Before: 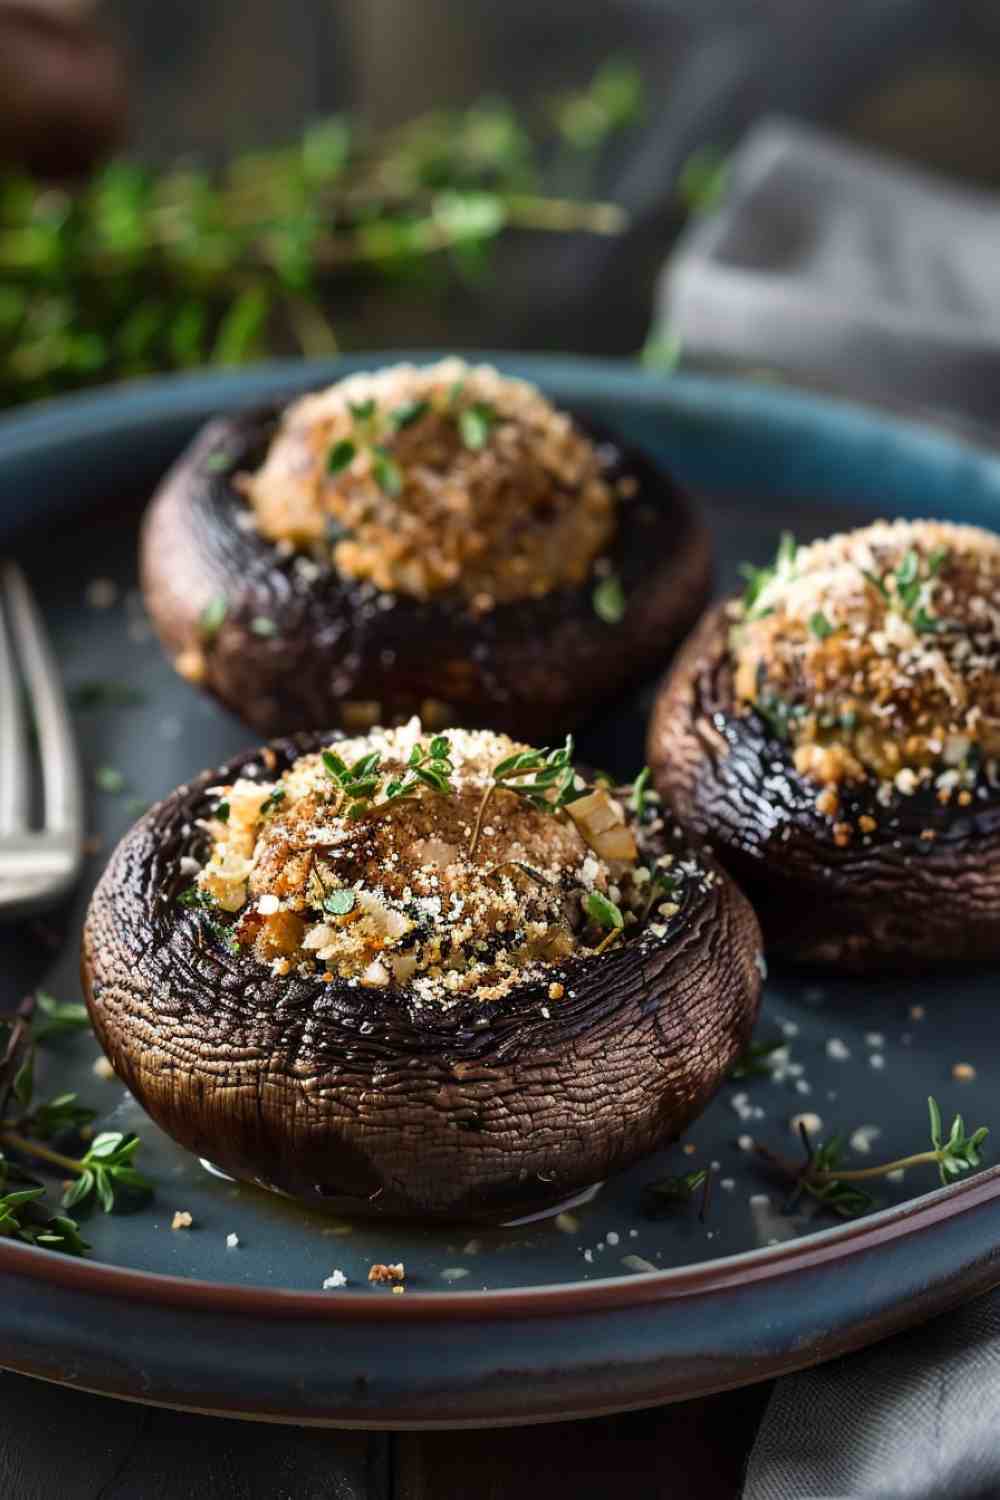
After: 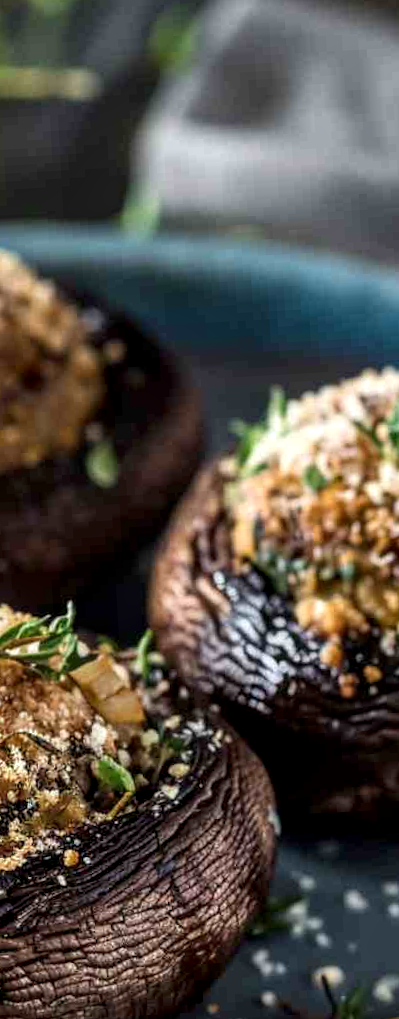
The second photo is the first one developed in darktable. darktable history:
local contrast: highlights 61%, detail 143%, midtone range 0.428
crop and rotate: left 49.936%, top 10.094%, right 13.136%, bottom 24.256%
rotate and perspective: rotation -3.18°, automatic cropping off
